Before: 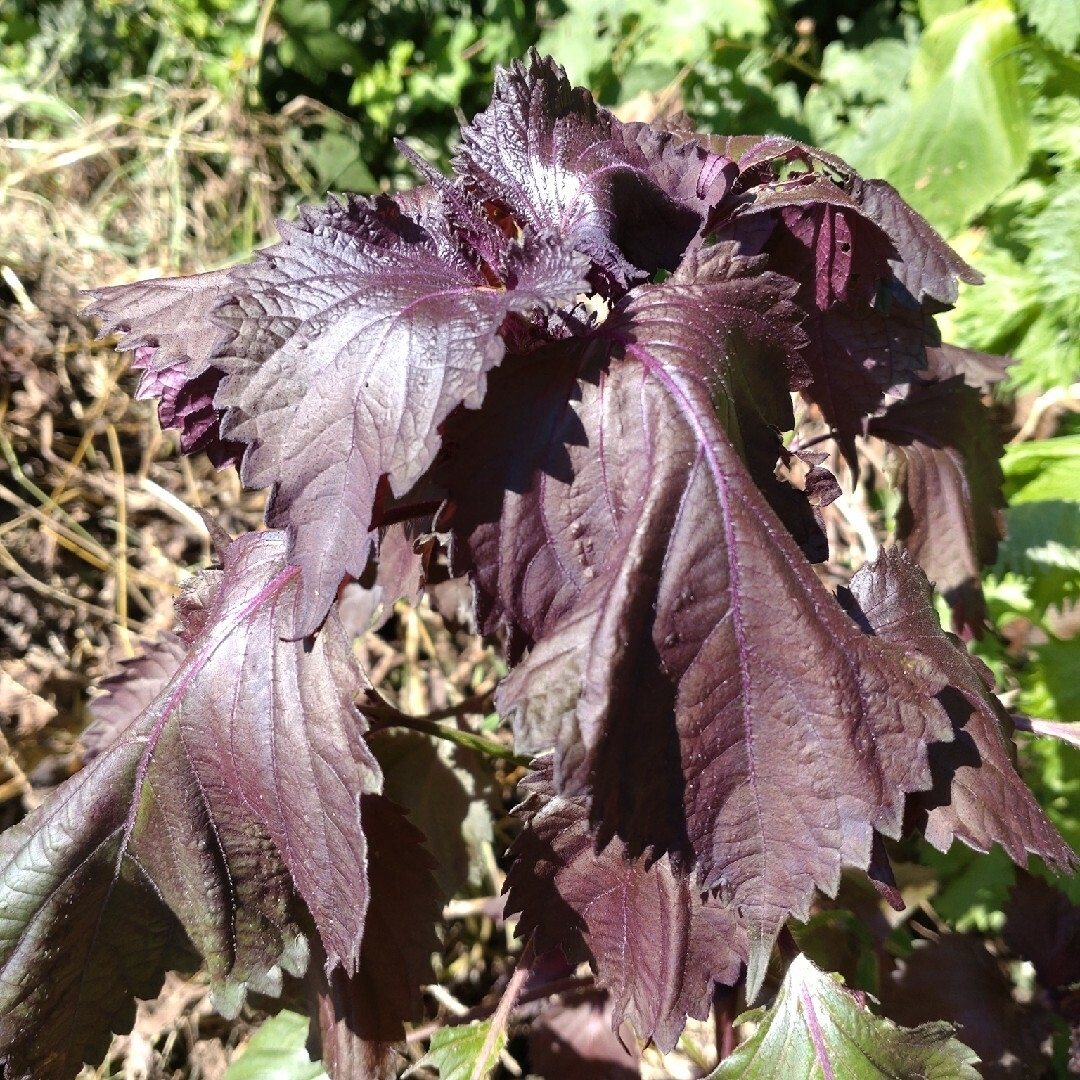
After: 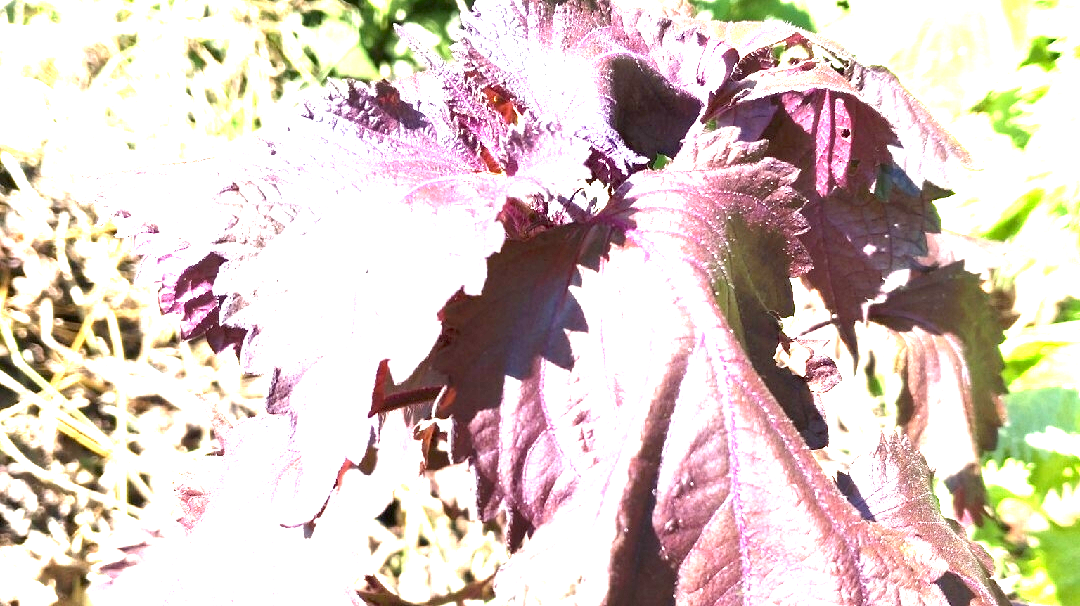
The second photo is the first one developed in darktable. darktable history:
crop and rotate: top 10.605%, bottom 33.274%
exposure: black level correction 0.001, exposure 2.607 EV, compensate exposure bias true, compensate highlight preservation false
